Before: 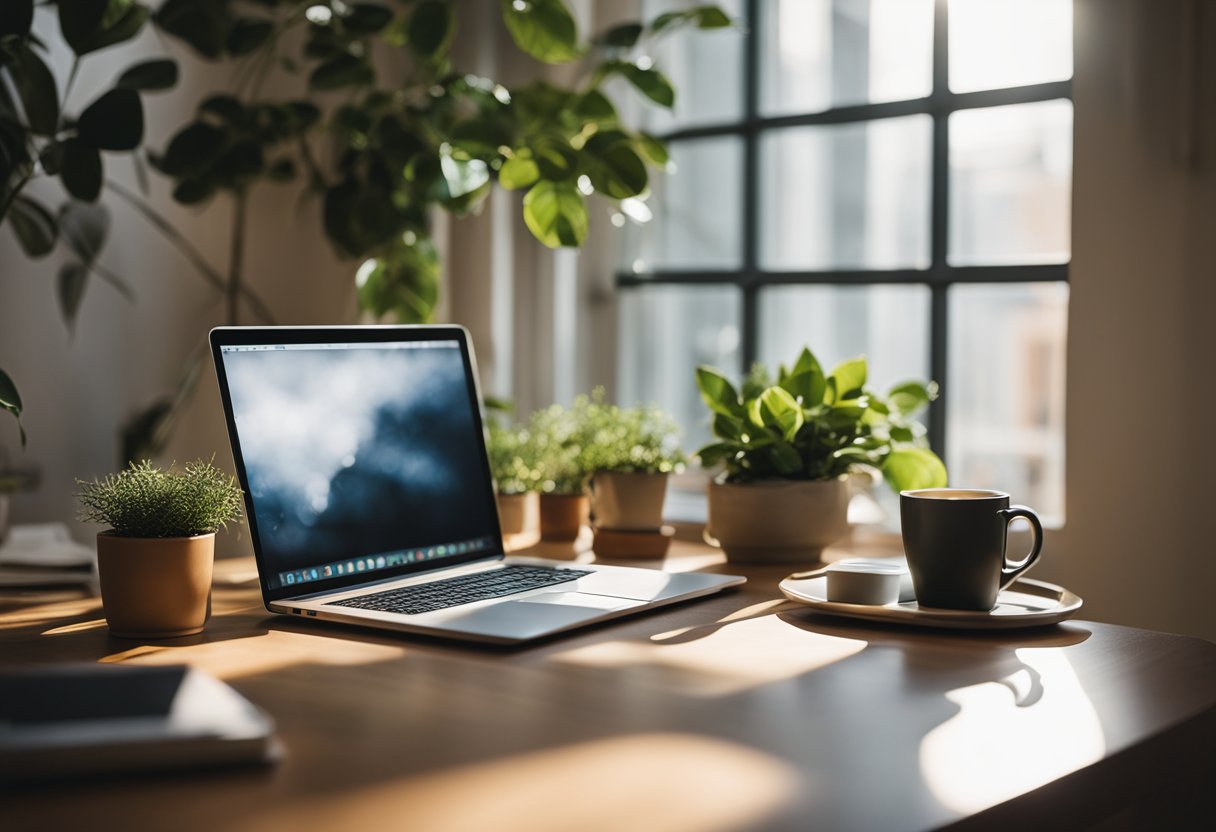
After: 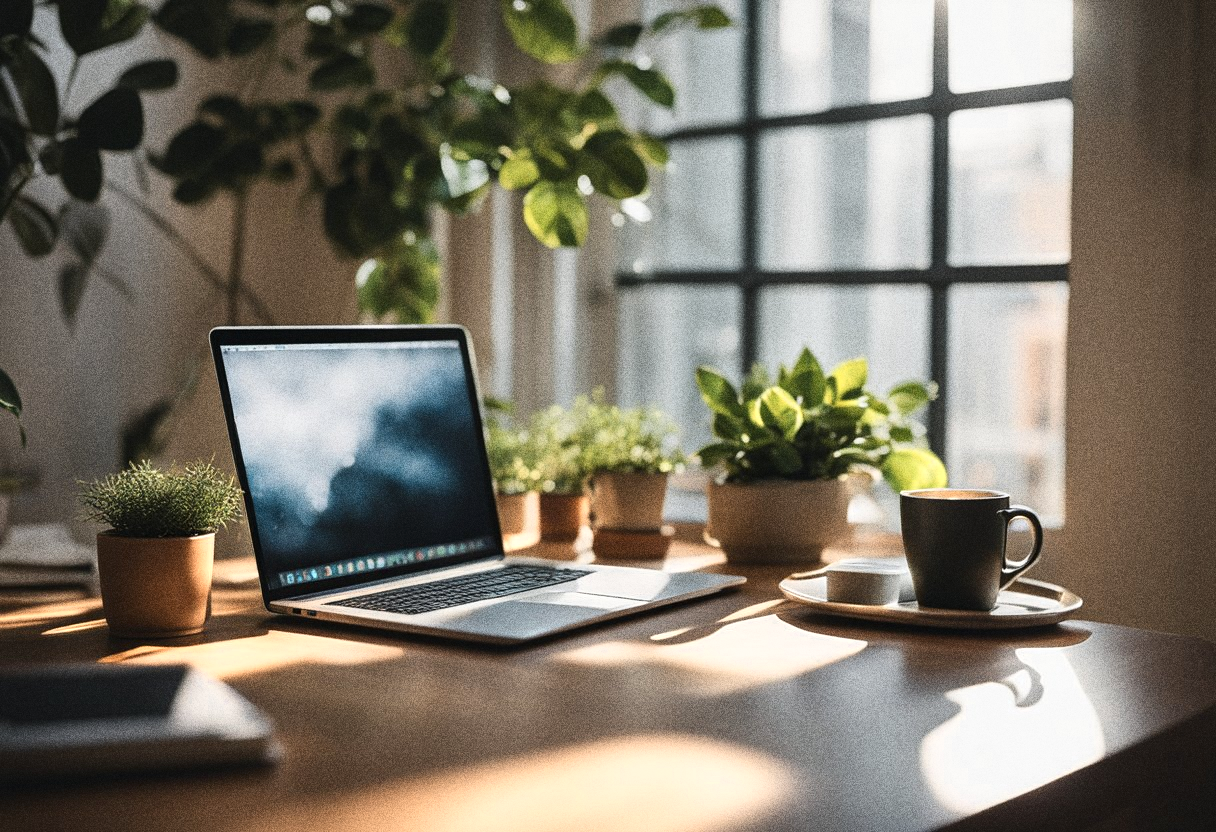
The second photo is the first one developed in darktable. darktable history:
grain: strength 49.07%
color zones: curves: ch0 [(0.018, 0.548) (0.197, 0.654) (0.425, 0.447) (0.605, 0.658) (0.732, 0.579)]; ch1 [(0.105, 0.531) (0.224, 0.531) (0.386, 0.39) (0.618, 0.456) (0.732, 0.456) (0.956, 0.421)]; ch2 [(0.039, 0.583) (0.215, 0.465) (0.399, 0.544) (0.465, 0.548) (0.614, 0.447) (0.724, 0.43) (0.882, 0.623) (0.956, 0.632)]
